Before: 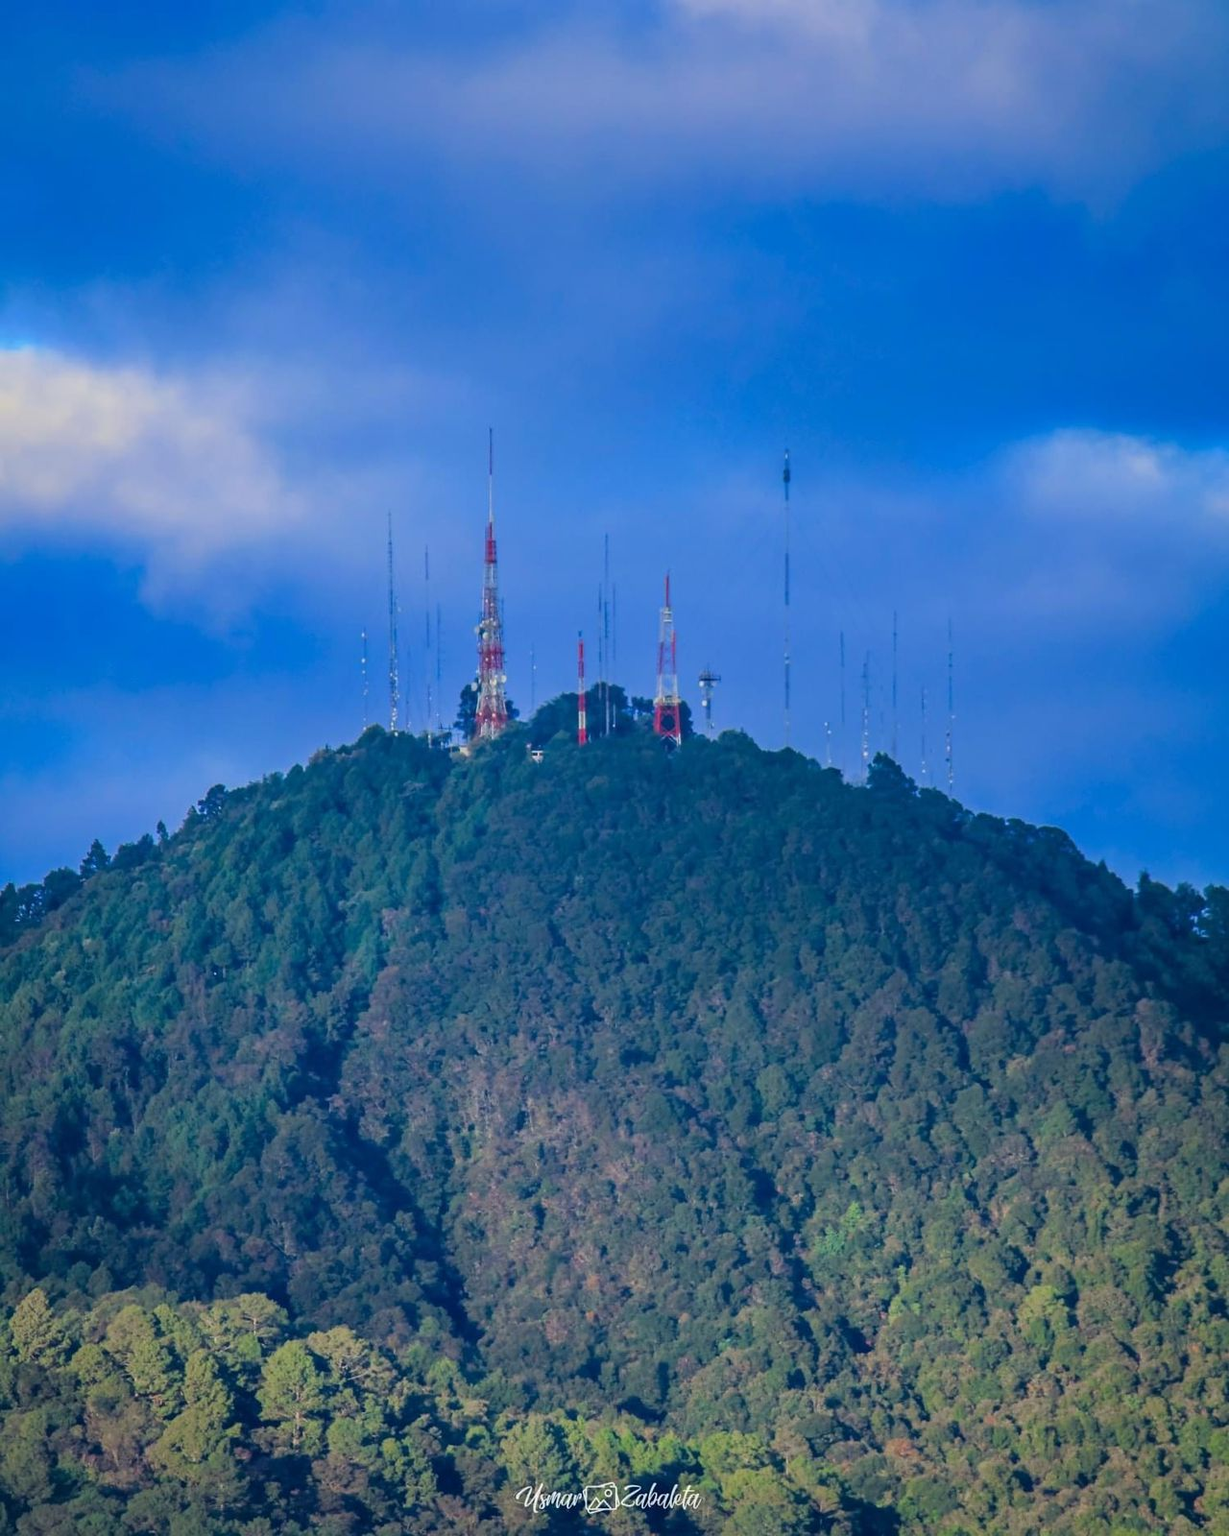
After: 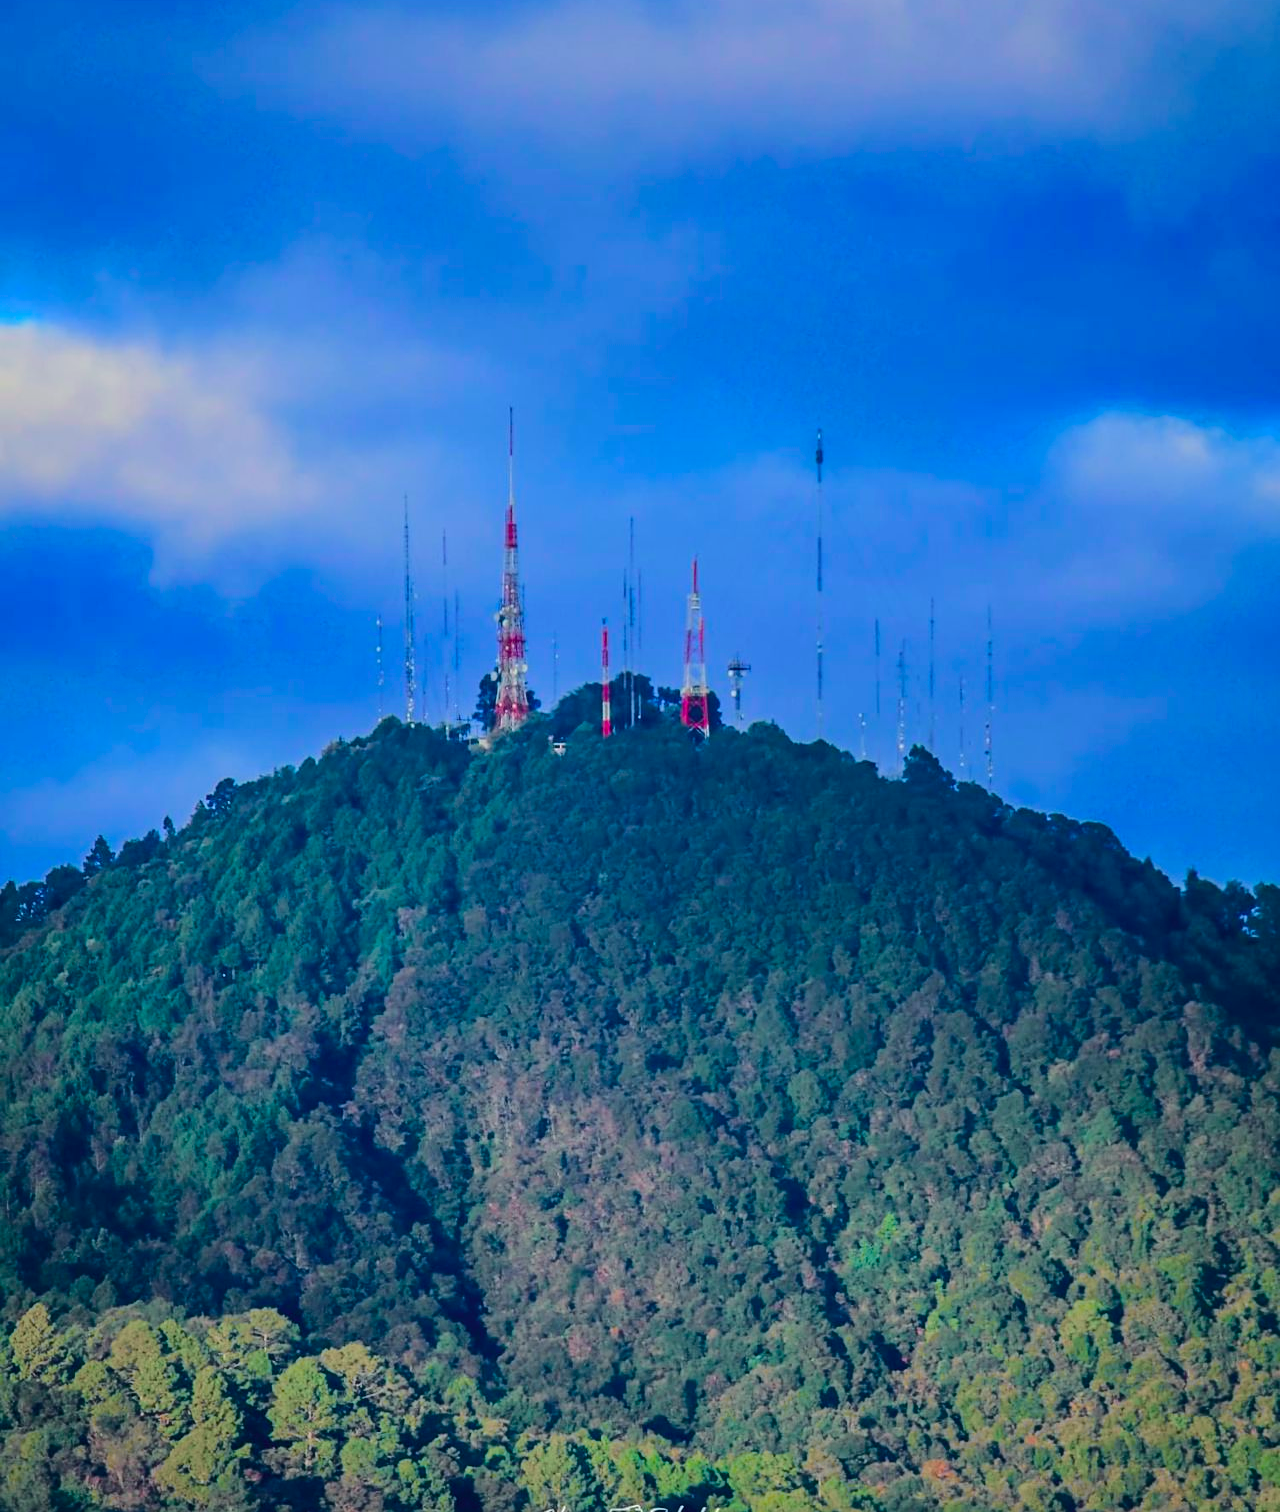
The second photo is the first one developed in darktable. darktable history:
crop and rotate: top 2.479%, bottom 3.018%
color balance rgb: perceptual saturation grading › global saturation 34.05%, global vibrance 5.56%
tone curve: curves: ch0 [(0, 0.003) (0.211, 0.174) (0.482, 0.519) (0.843, 0.821) (0.992, 0.971)]; ch1 [(0, 0) (0.276, 0.206) (0.393, 0.364) (0.482, 0.477) (0.506, 0.5) (0.523, 0.523) (0.572, 0.592) (0.695, 0.767) (1, 1)]; ch2 [(0, 0) (0.438, 0.456) (0.498, 0.497) (0.536, 0.527) (0.562, 0.584) (0.619, 0.602) (0.698, 0.698) (1, 1)], color space Lab, independent channels, preserve colors none
sharpen: amount 0.2
